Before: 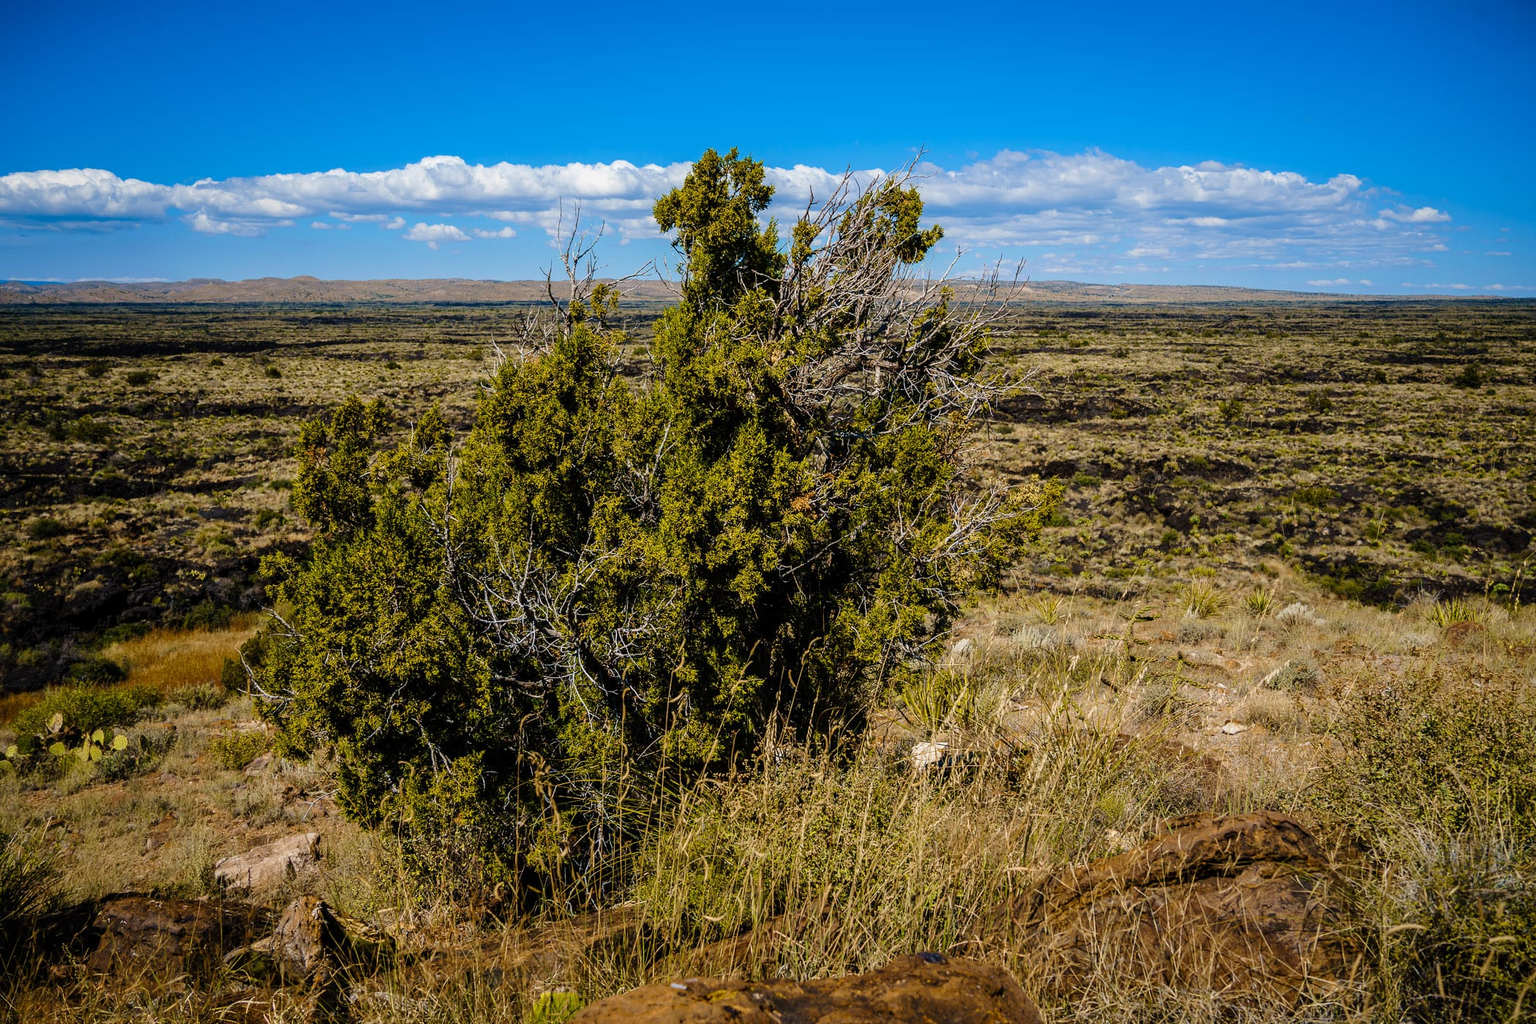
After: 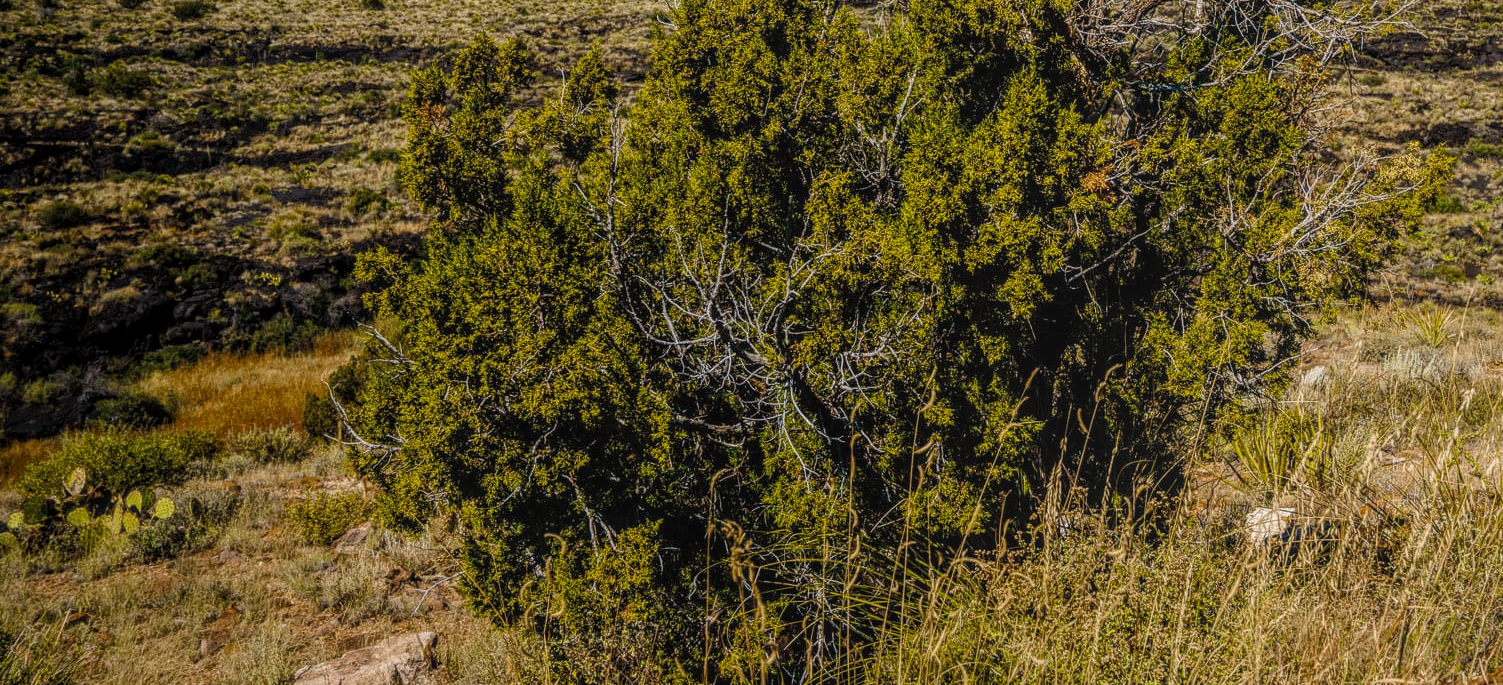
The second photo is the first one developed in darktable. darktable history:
local contrast: highlights 66%, shadows 32%, detail 166%, midtone range 0.2
shadows and highlights: shadows -22.51, highlights 45.57, soften with gaussian
levels: levels [0, 0.492, 0.984]
crop: top 36.24%, right 28.35%, bottom 14.777%
